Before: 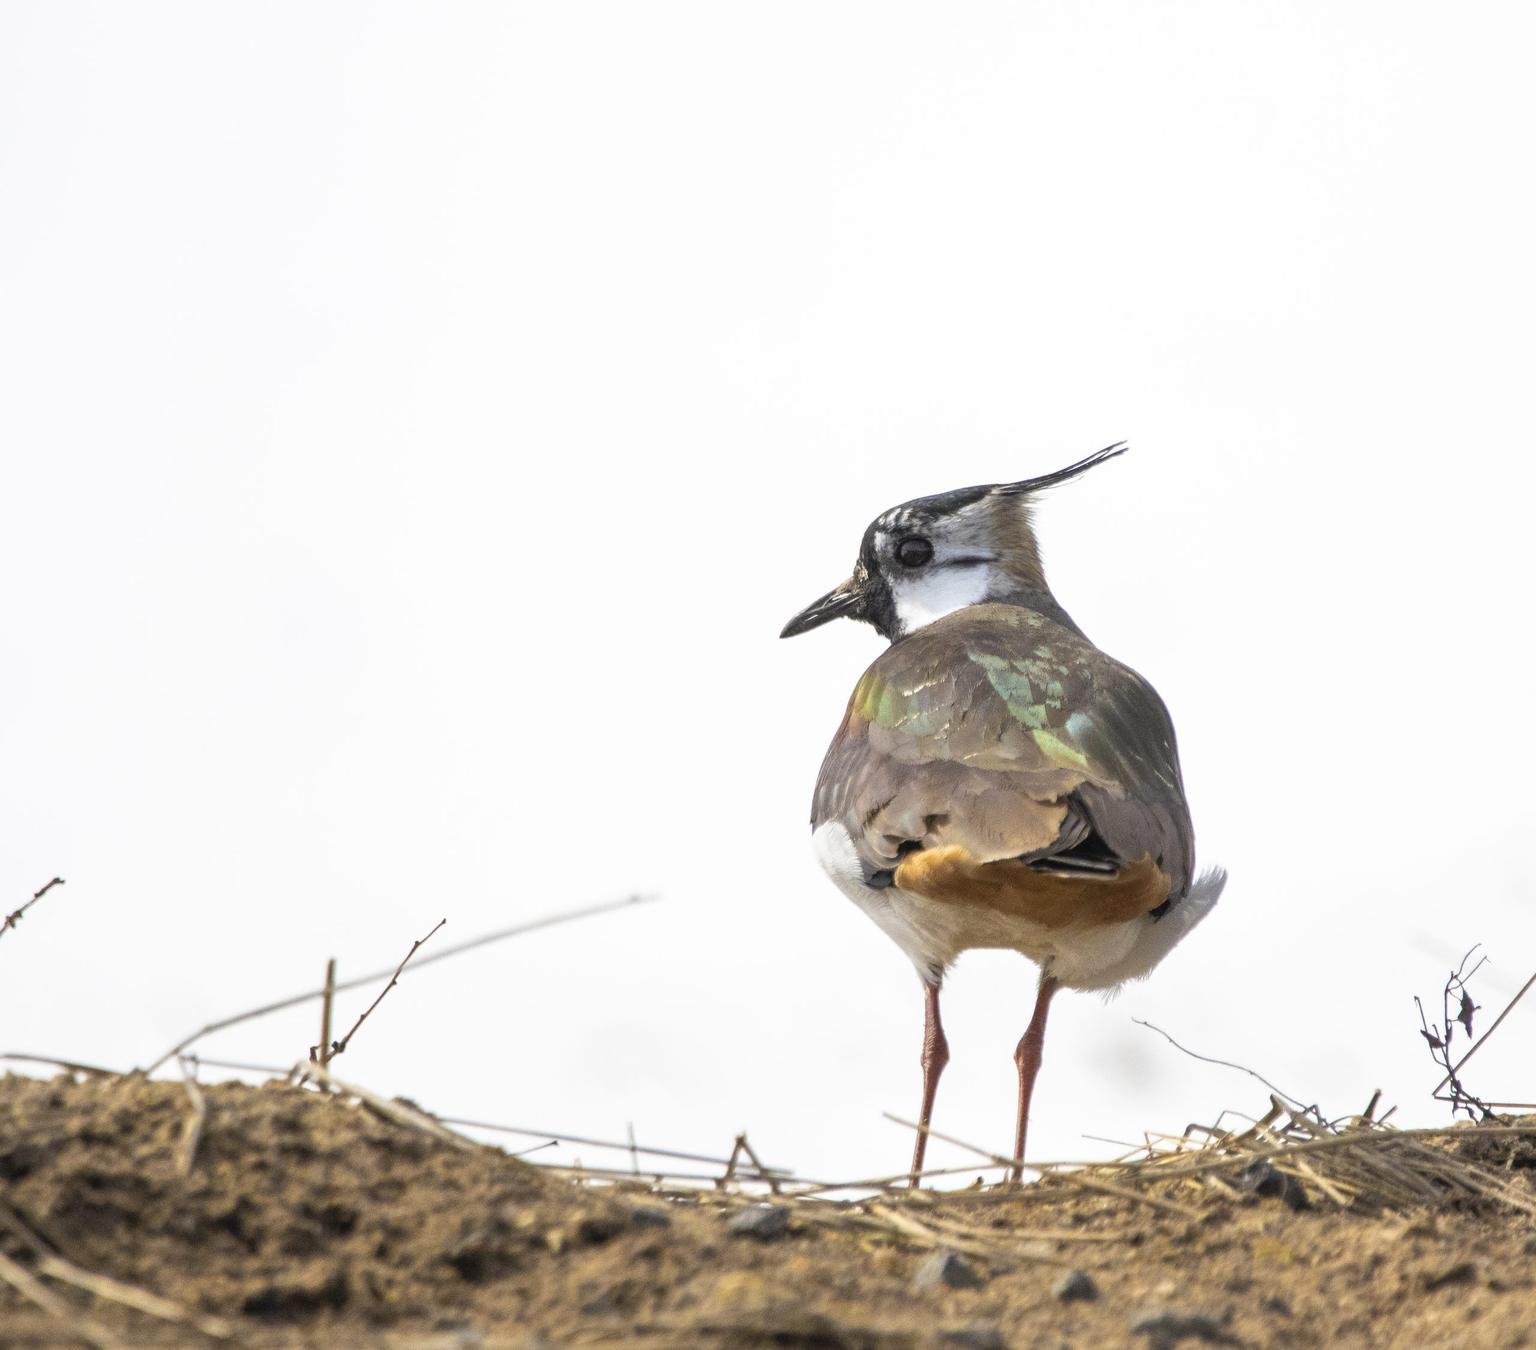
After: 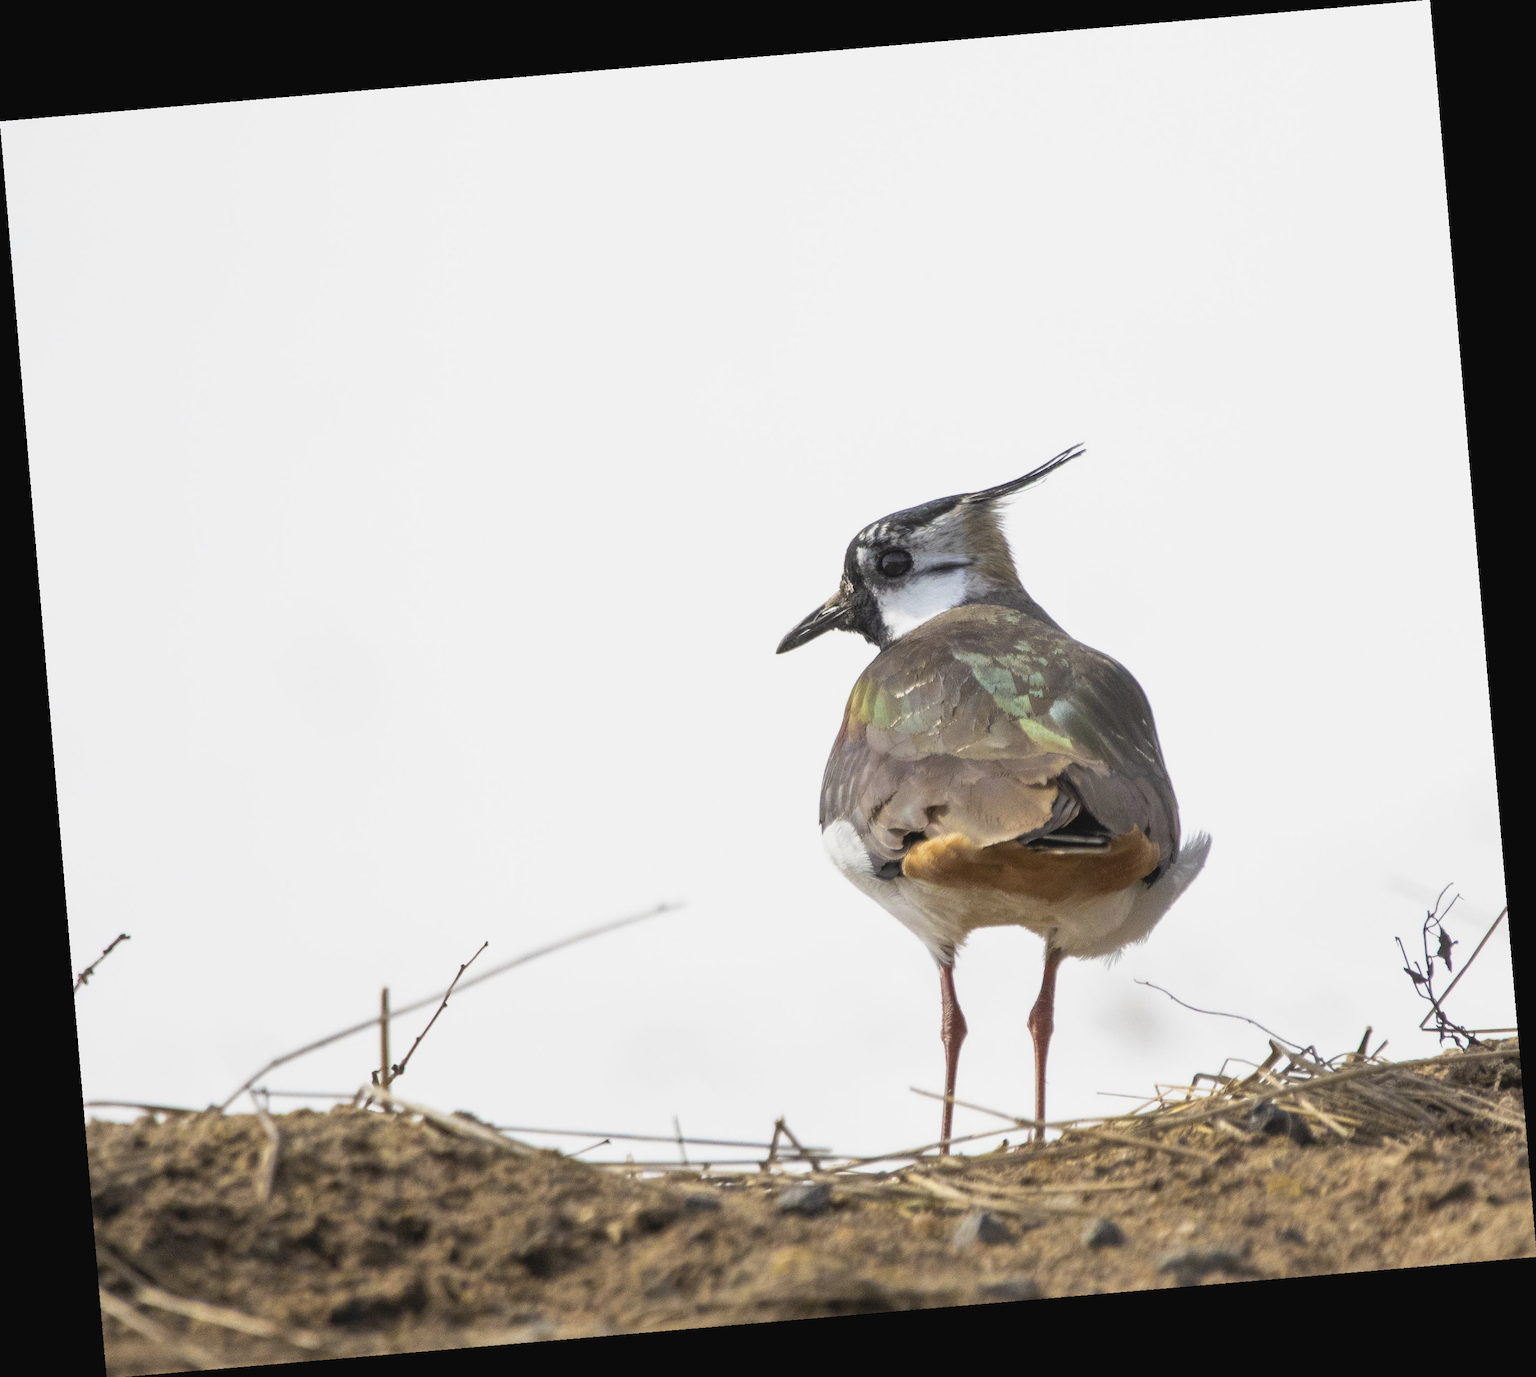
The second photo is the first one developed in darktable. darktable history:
contrast brightness saturation: contrast -0.08, brightness -0.04, saturation -0.11
rotate and perspective: rotation -4.86°, automatic cropping off
